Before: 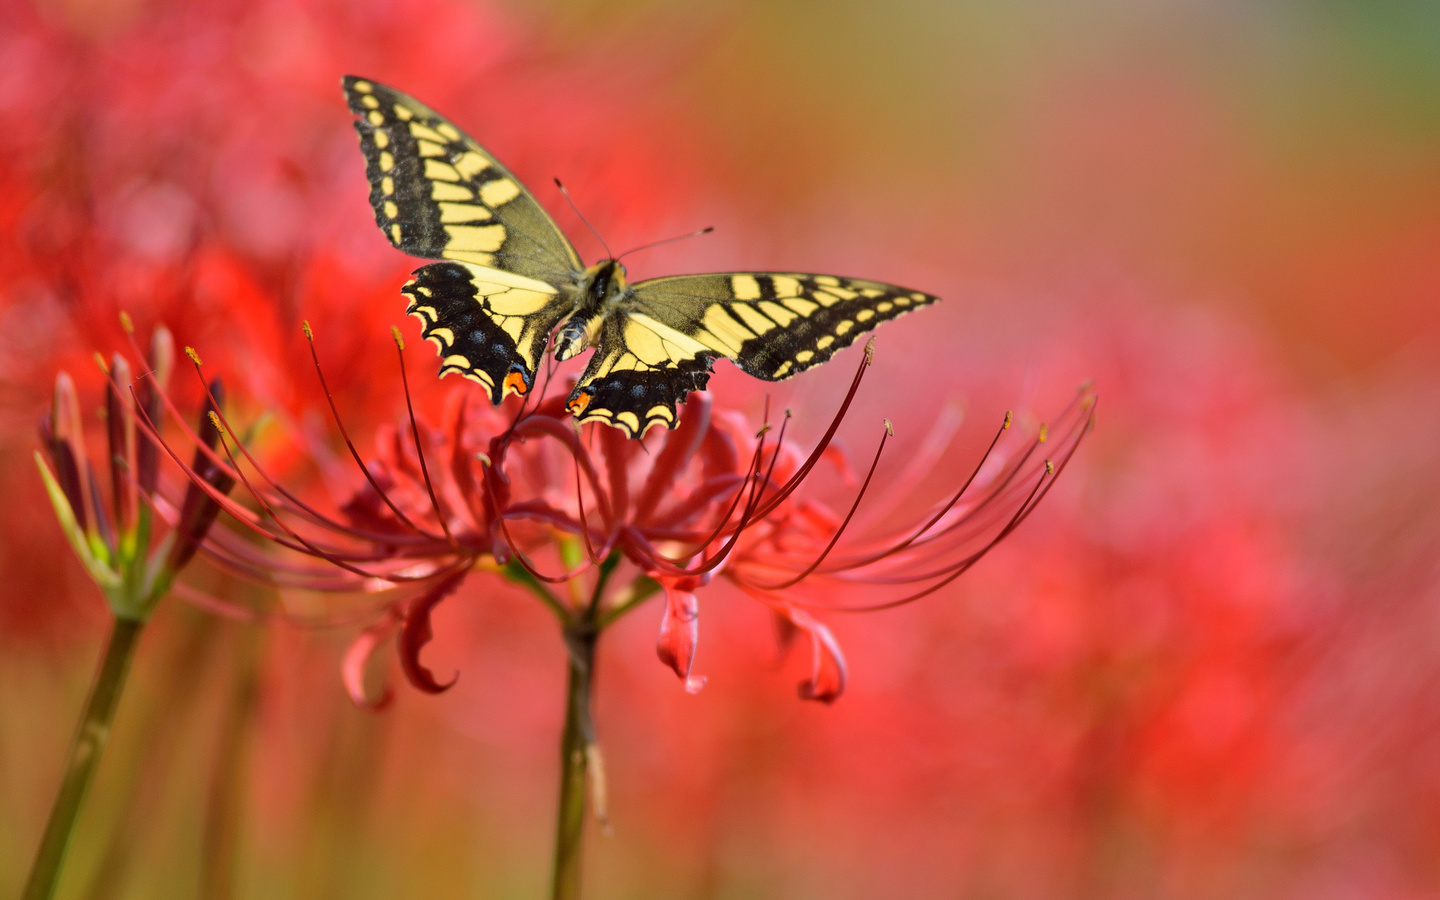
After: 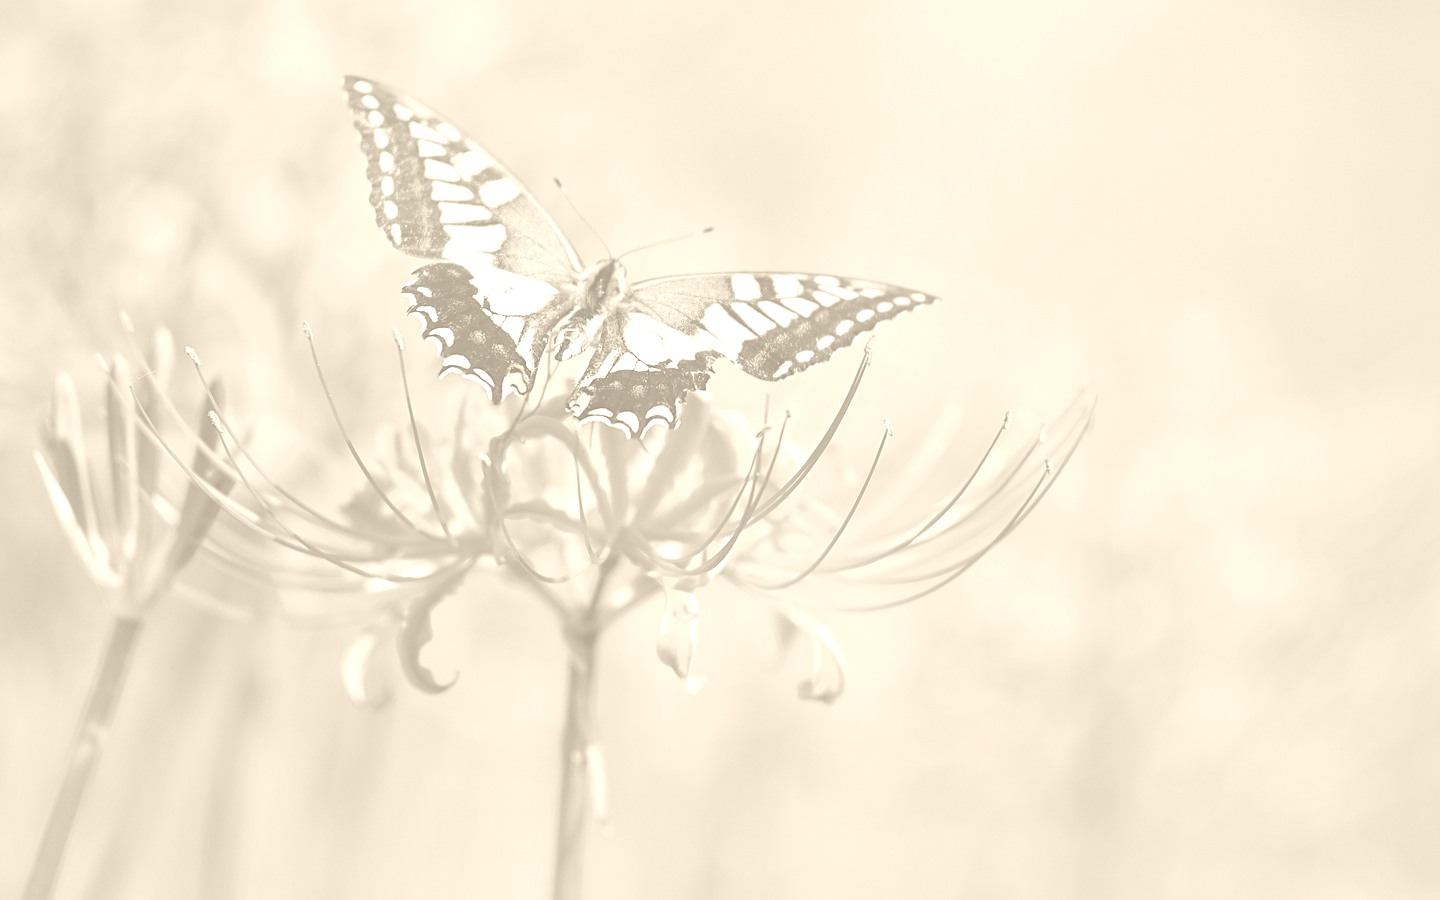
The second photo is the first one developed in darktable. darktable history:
colorize: hue 36°, saturation 71%, lightness 80.79%
sharpen: on, module defaults
